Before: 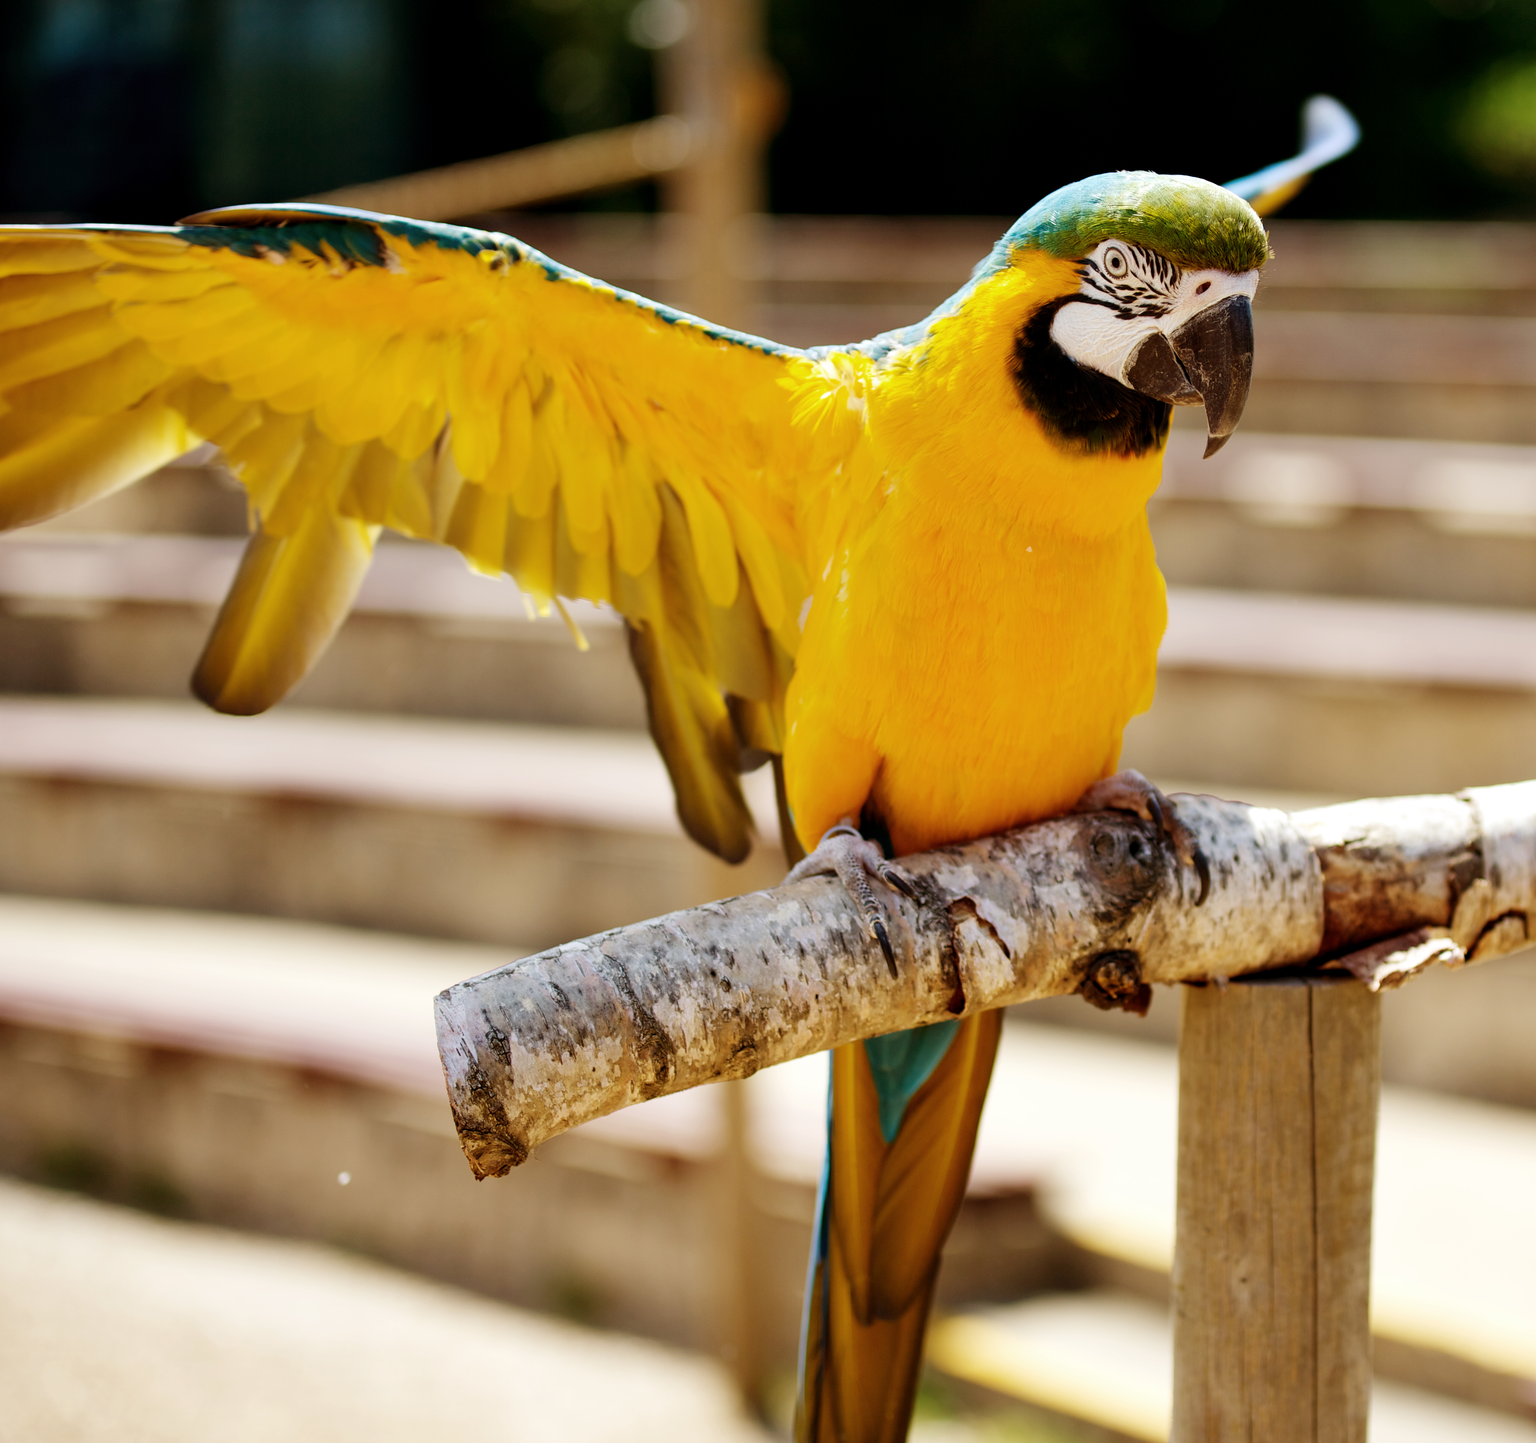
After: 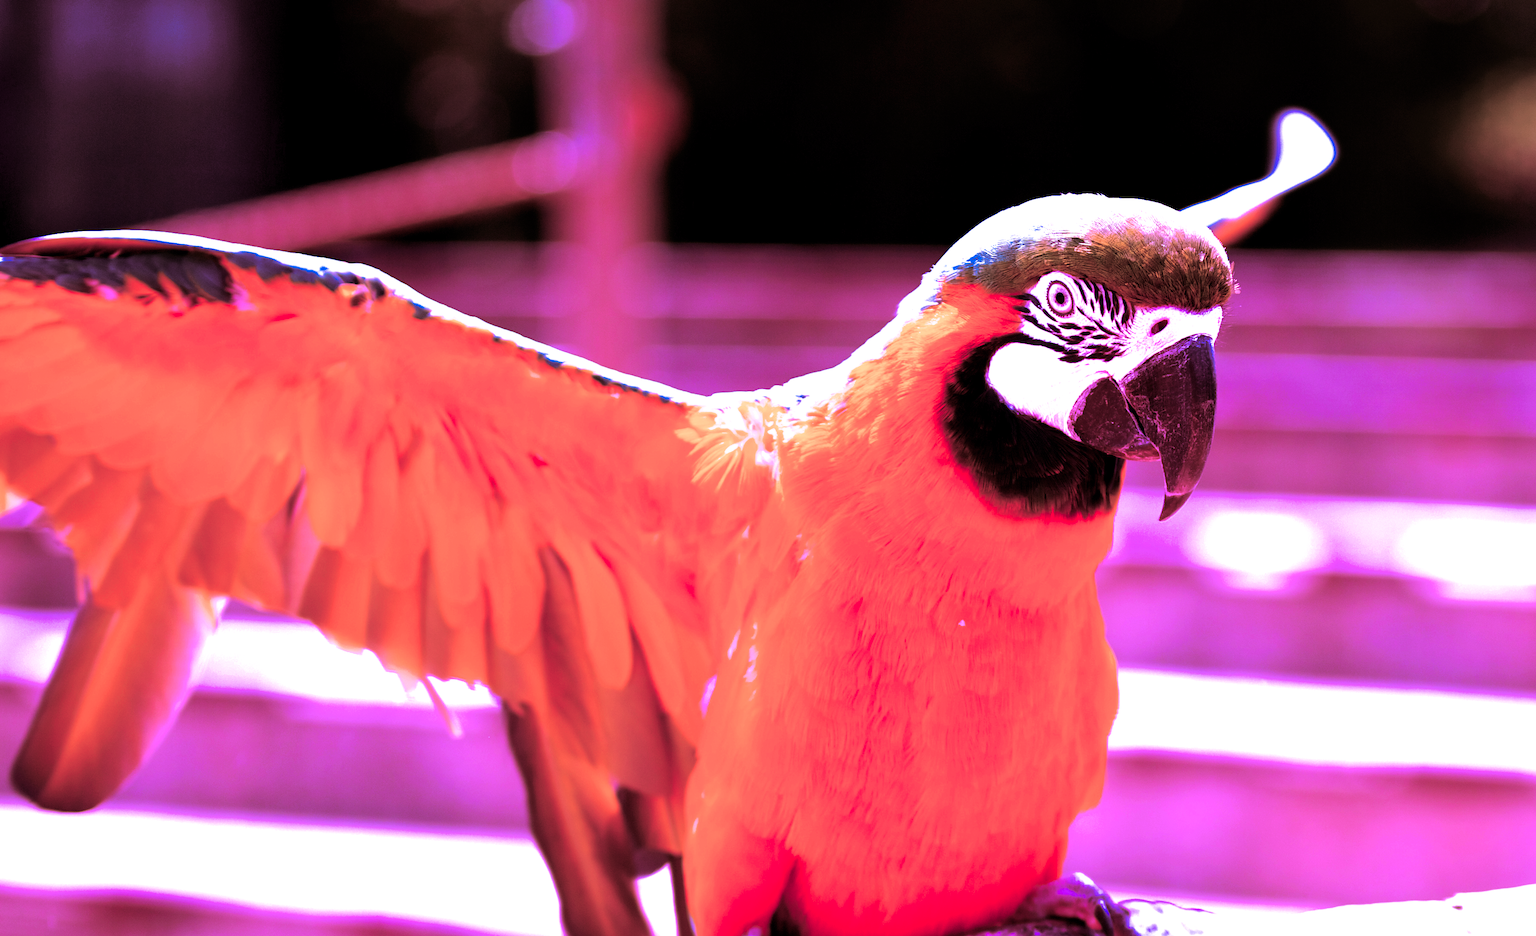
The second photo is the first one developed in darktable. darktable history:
crop and rotate: left 11.812%, bottom 42.776%
split-toning: shadows › hue 360°
color balance rgb: global vibrance 6.81%, saturation formula JzAzBz (2021)
color calibration: illuminant custom, x 0.379, y 0.481, temperature 4443.07 K
color correction: highlights a* 19.5, highlights b* -11.53, saturation 1.69
